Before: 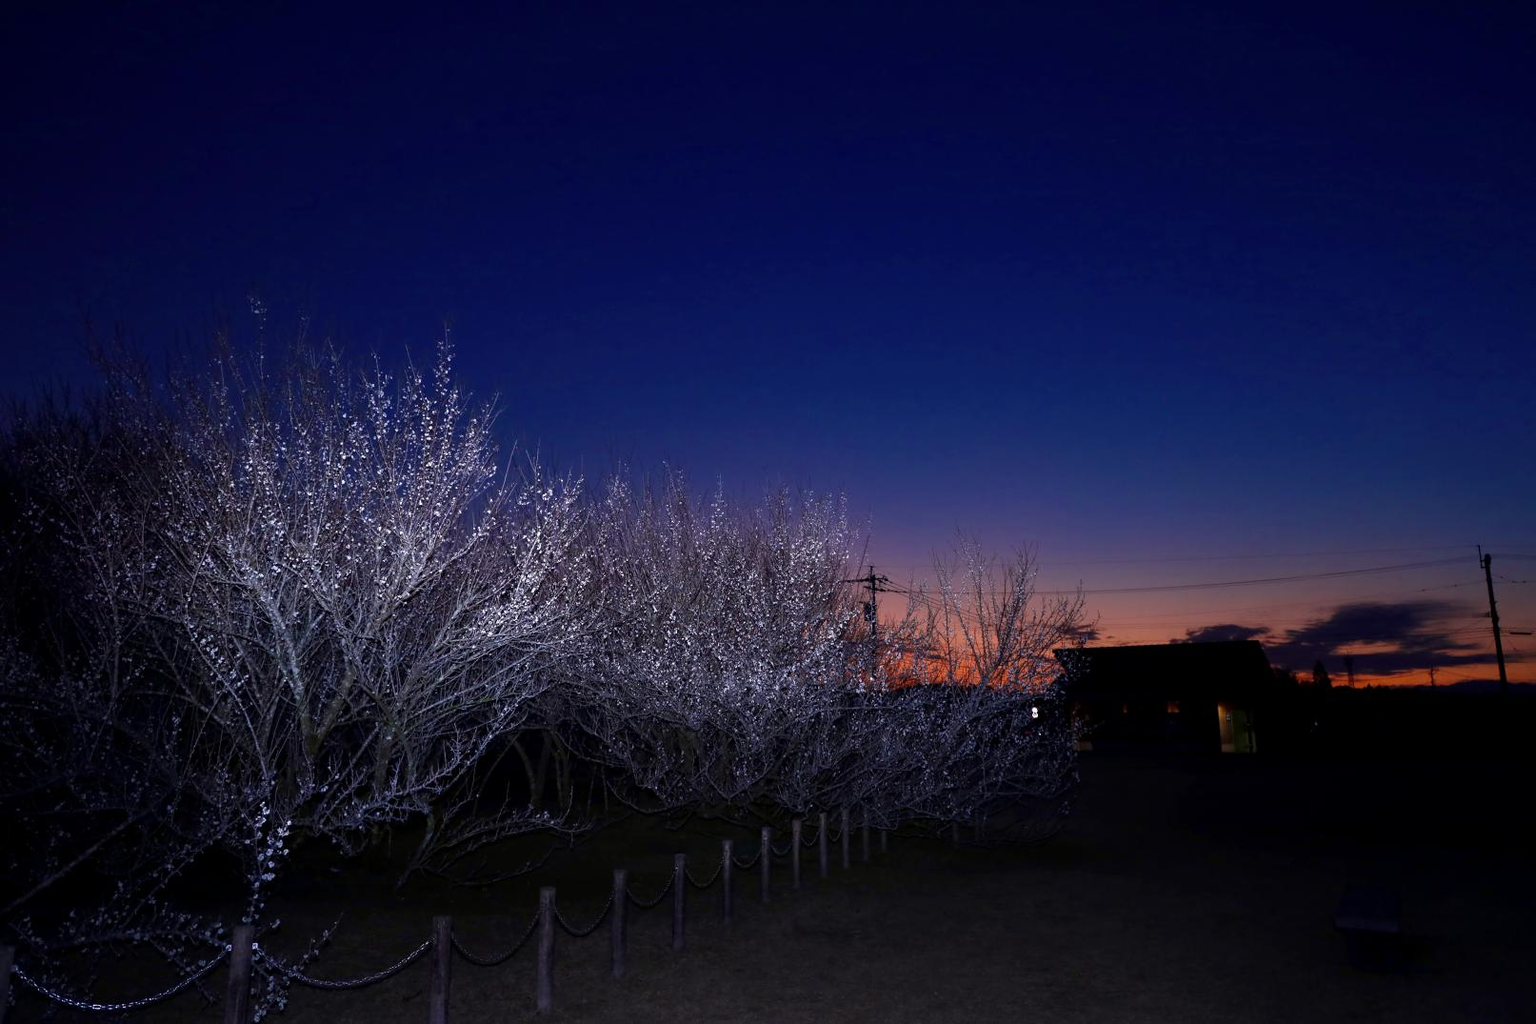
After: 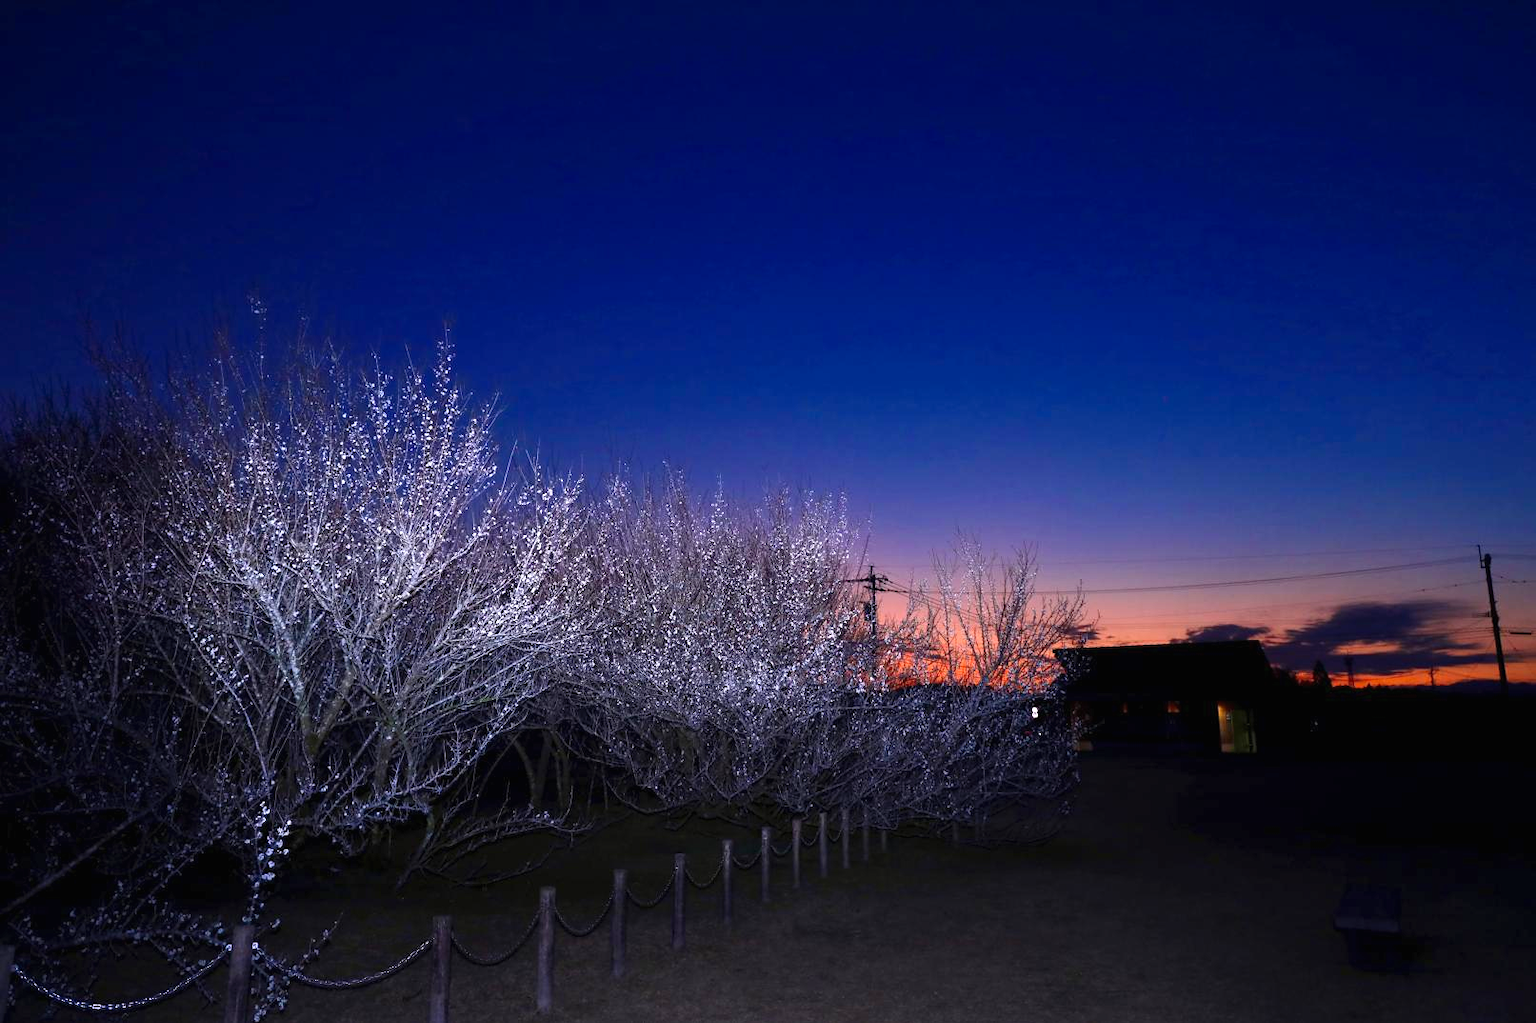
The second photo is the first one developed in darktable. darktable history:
contrast brightness saturation: contrast 0.2, brightness 0.16, saturation 0.22
exposure: black level correction 0, exposure 0.5 EV, compensate highlight preservation false
